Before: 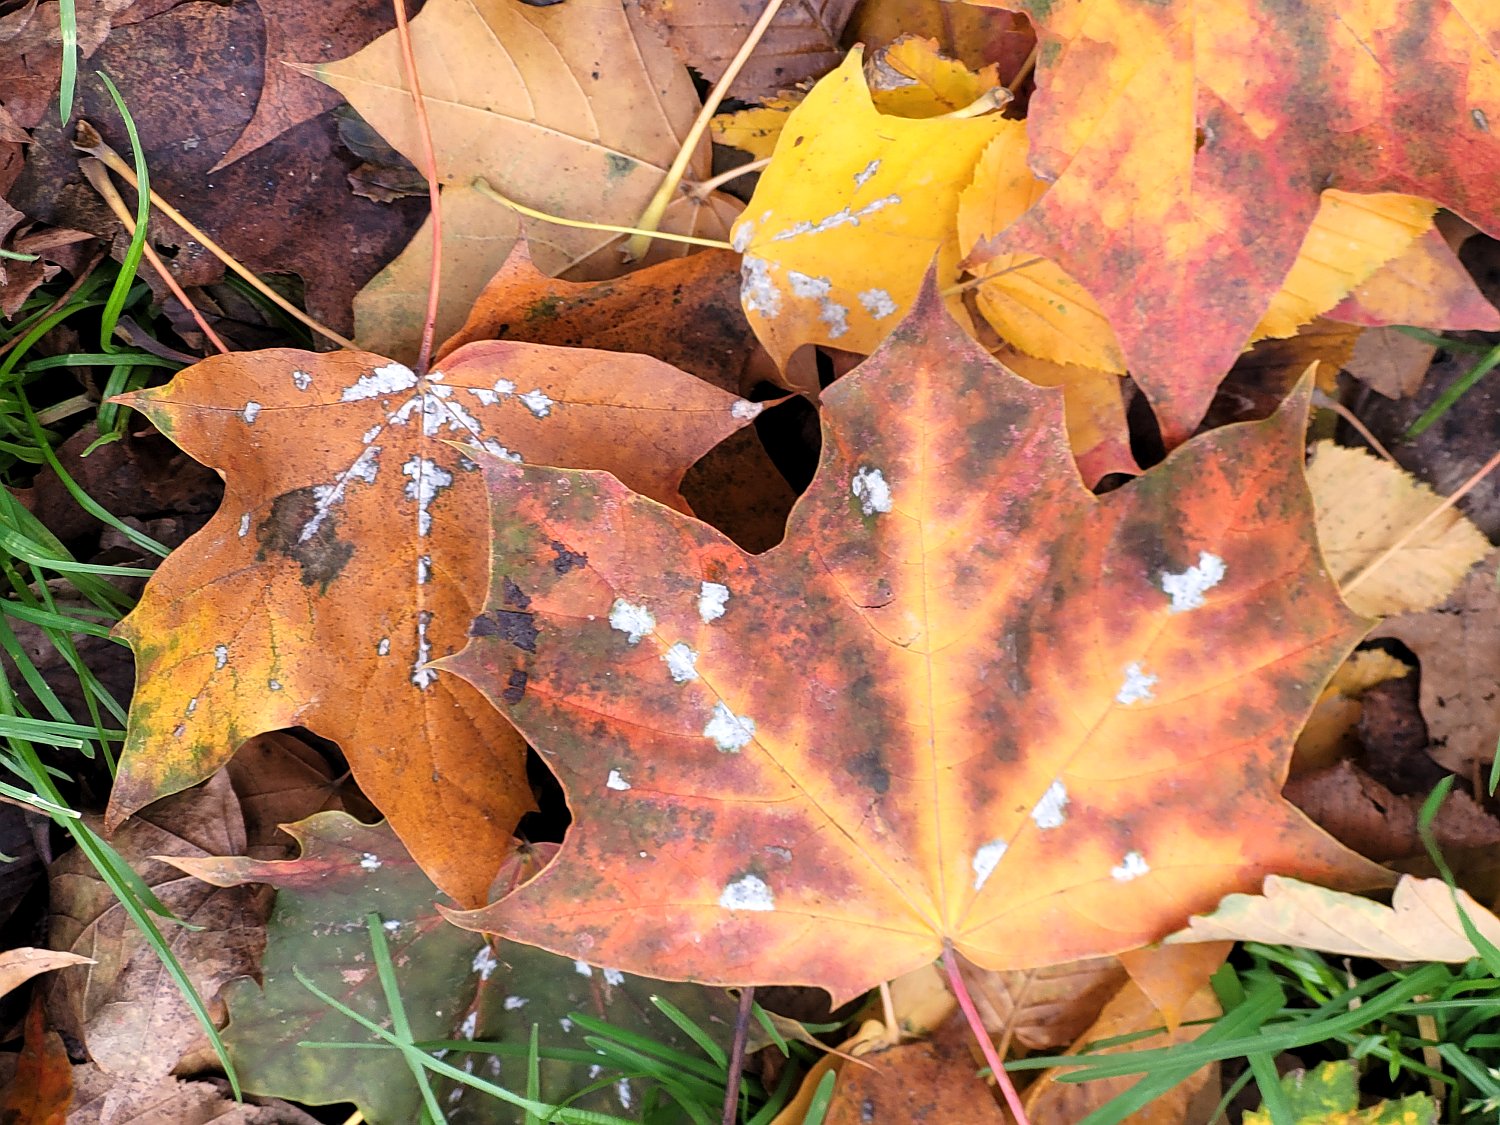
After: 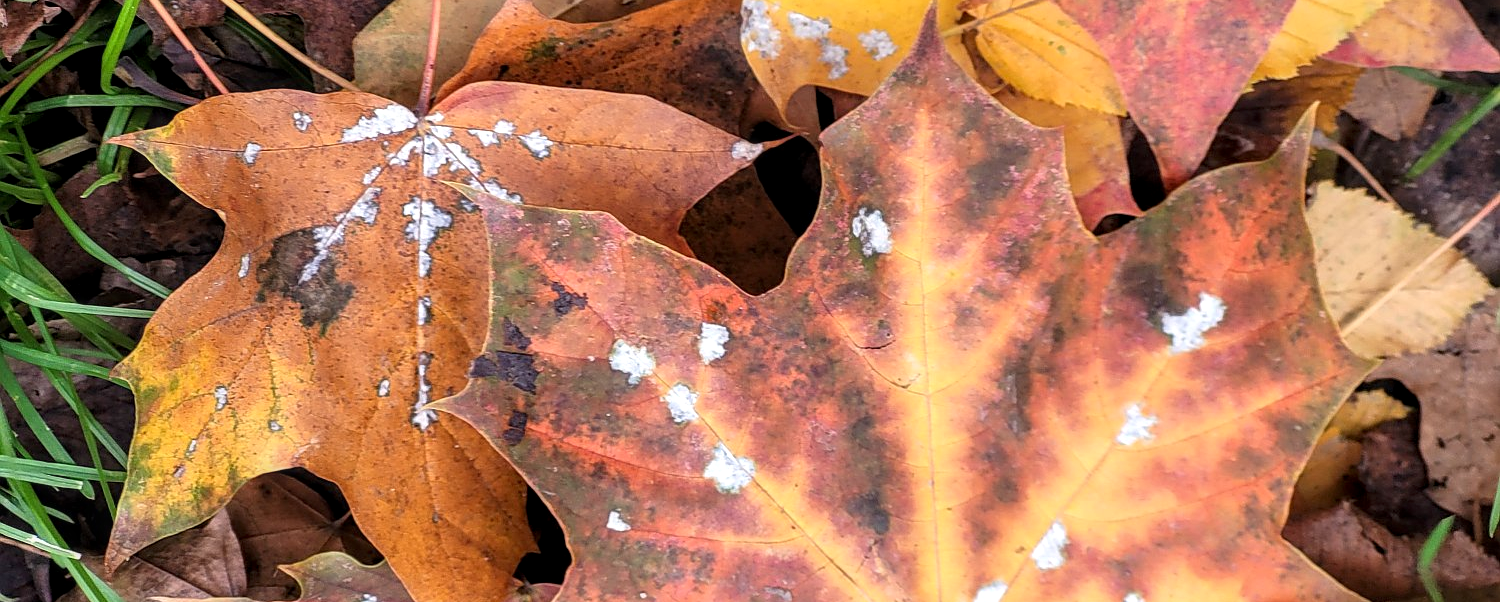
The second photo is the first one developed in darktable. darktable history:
crop and rotate: top 23.043%, bottom 23.437%
local contrast: on, module defaults
